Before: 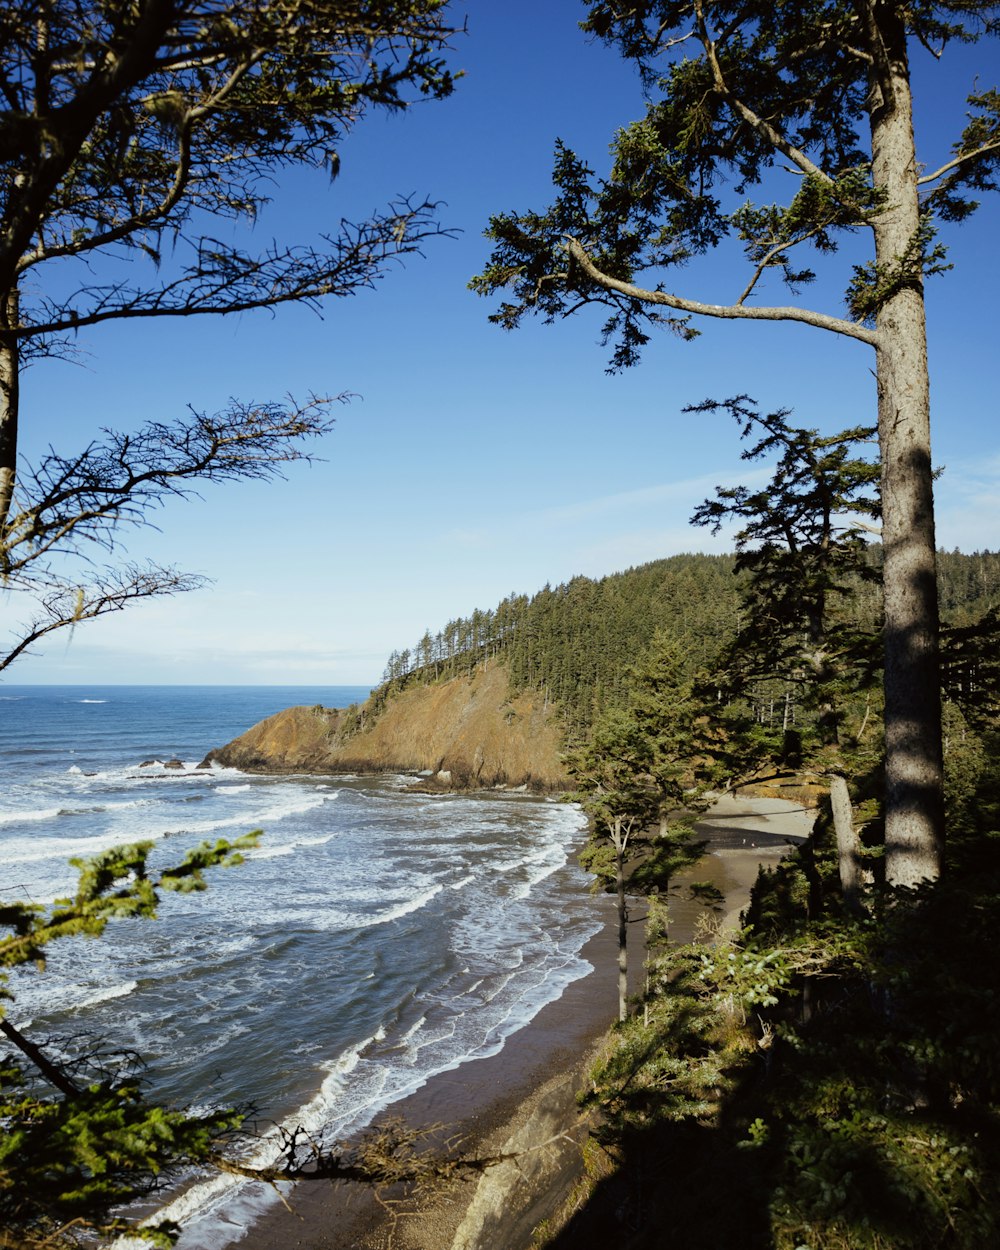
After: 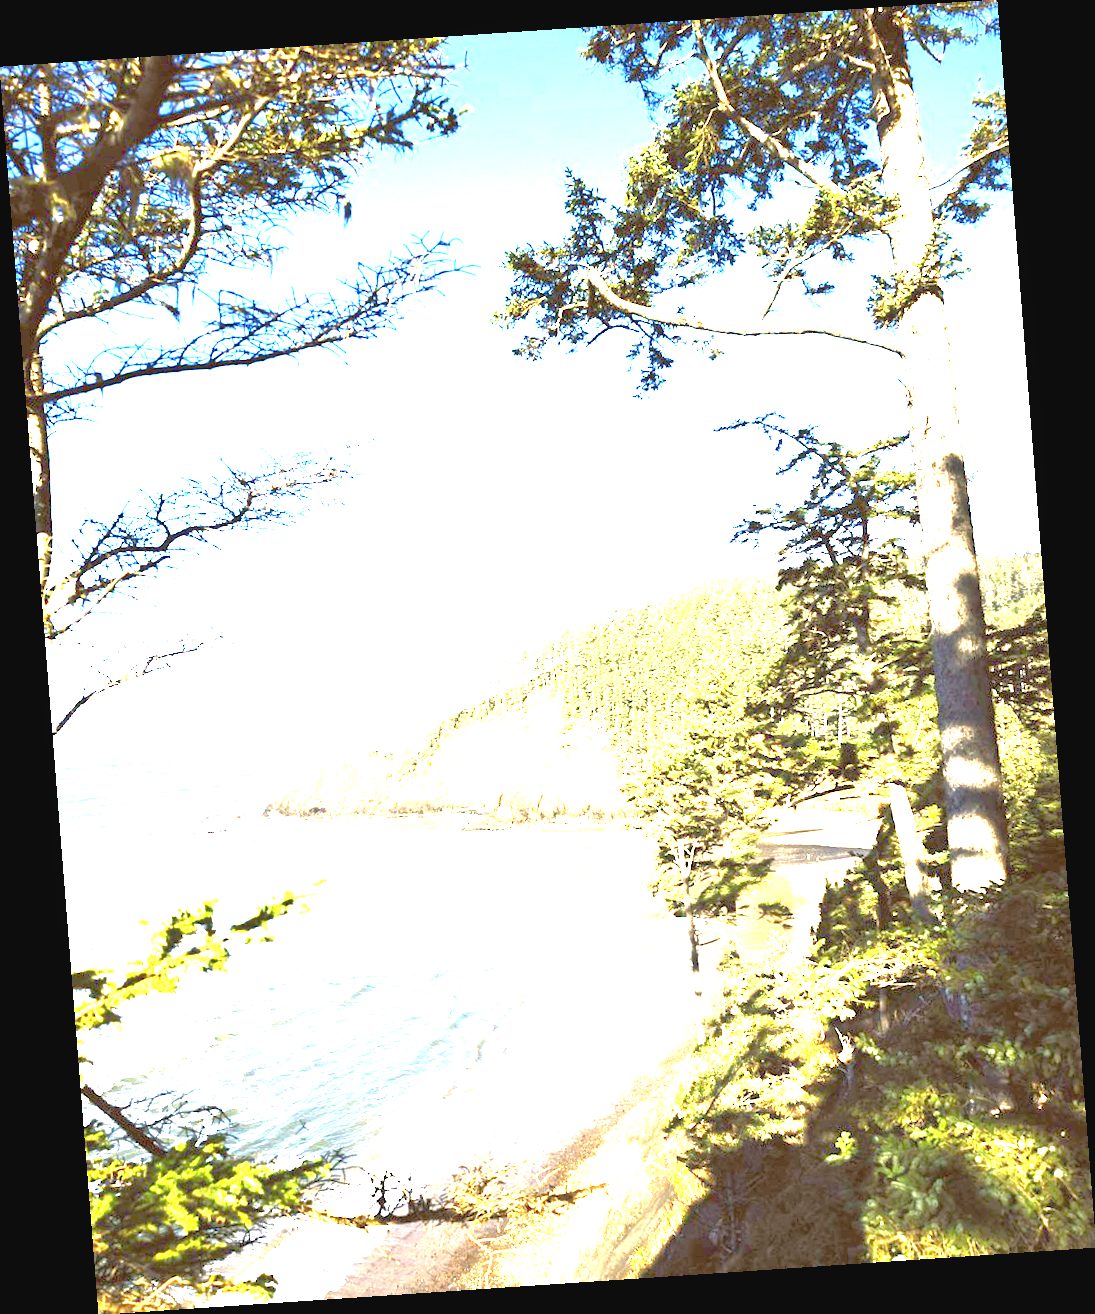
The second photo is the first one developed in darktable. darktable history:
tone equalizer: -7 EV 0.15 EV, -6 EV 0.6 EV, -5 EV 1.15 EV, -4 EV 1.33 EV, -3 EV 1.15 EV, -2 EV 0.6 EV, -1 EV 0.15 EV, mask exposure compensation -0.5 EV
rotate and perspective: rotation -4.2°, shear 0.006, automatic cropping off
exposure: black level correction 0, exposure 4 EV, compensate exposure bias true, compensate highlight preservation false
